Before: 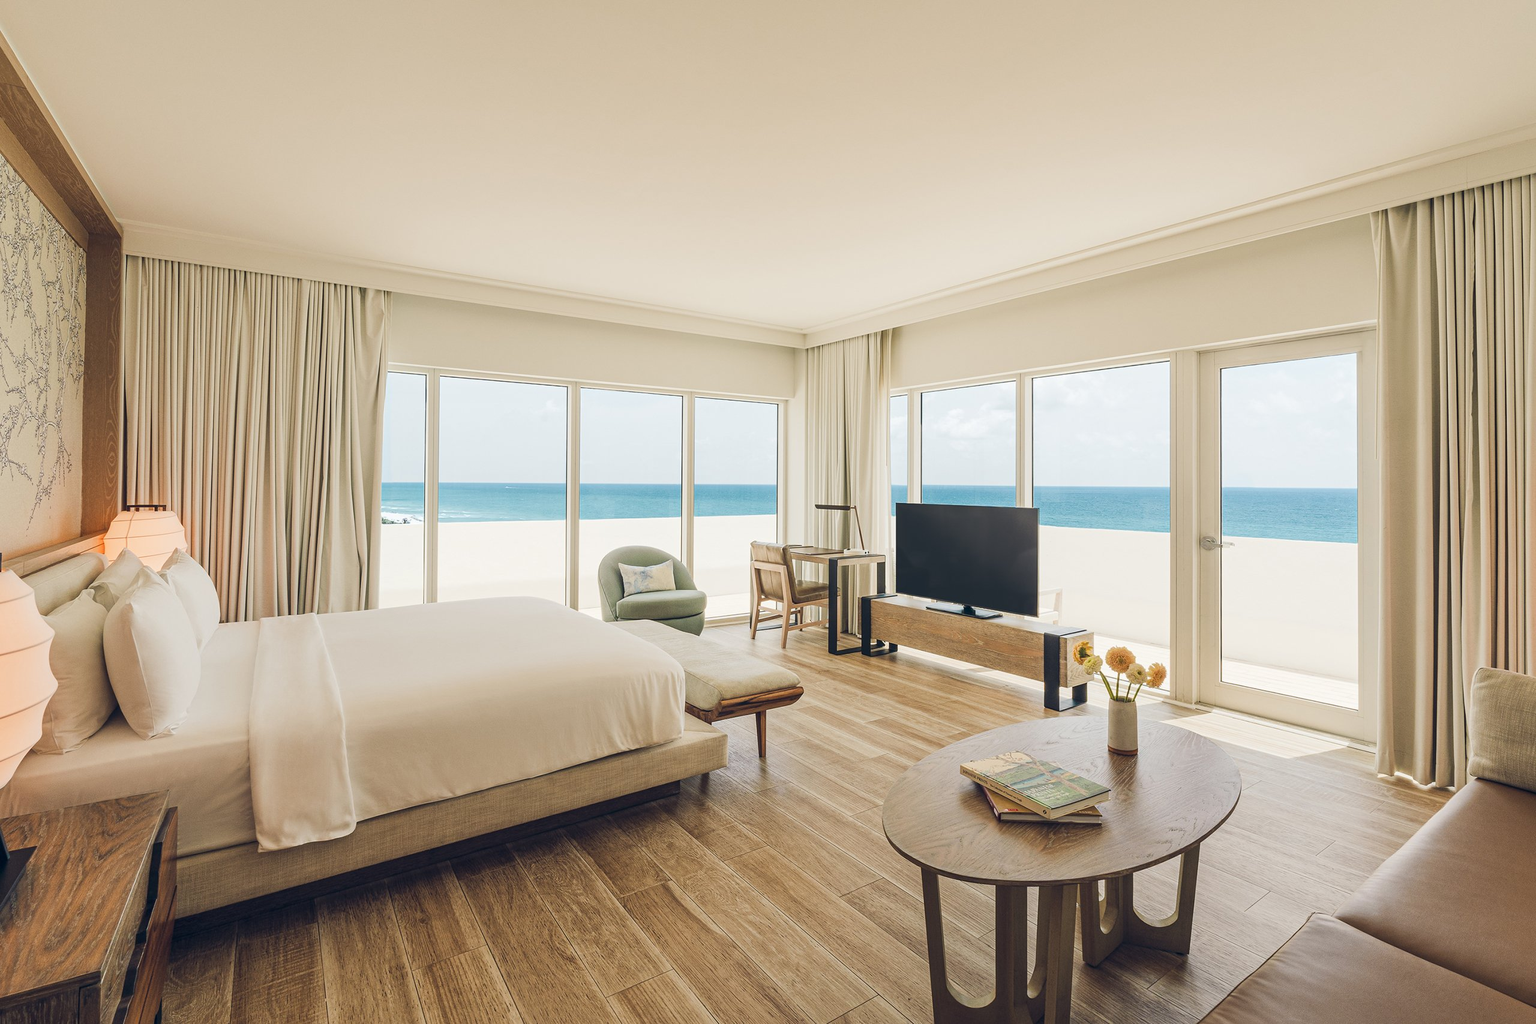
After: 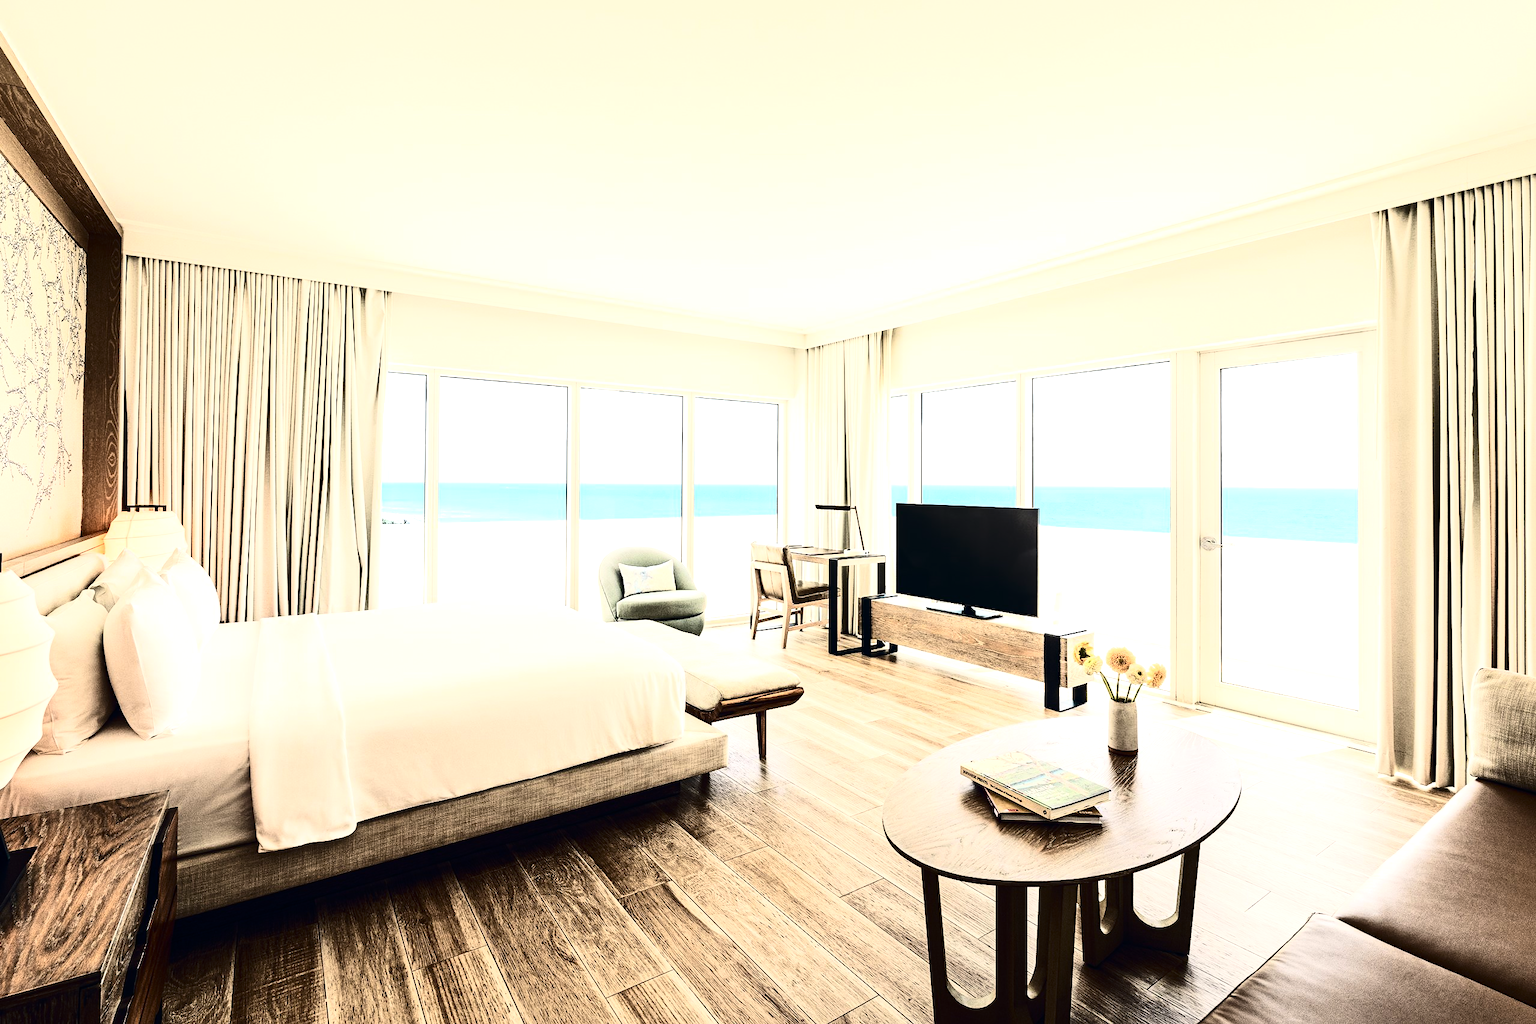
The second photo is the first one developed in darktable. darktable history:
tone equalizer: -8 EV -1.04 EV, -7 EV -1 EV, -6 EV -0.847 EV, -5 EV -0.551 EV, -3 EV 0.57 EV, -2 EV 0.884 EV, -1 EV 0.988 EV, +0 EV 1.06 EV, edges refinement/feathering 500, mask exposure compensation -1.57 EV, preserve details no
contrast brightness saturation: contrast 0.483, saturation -0.1
